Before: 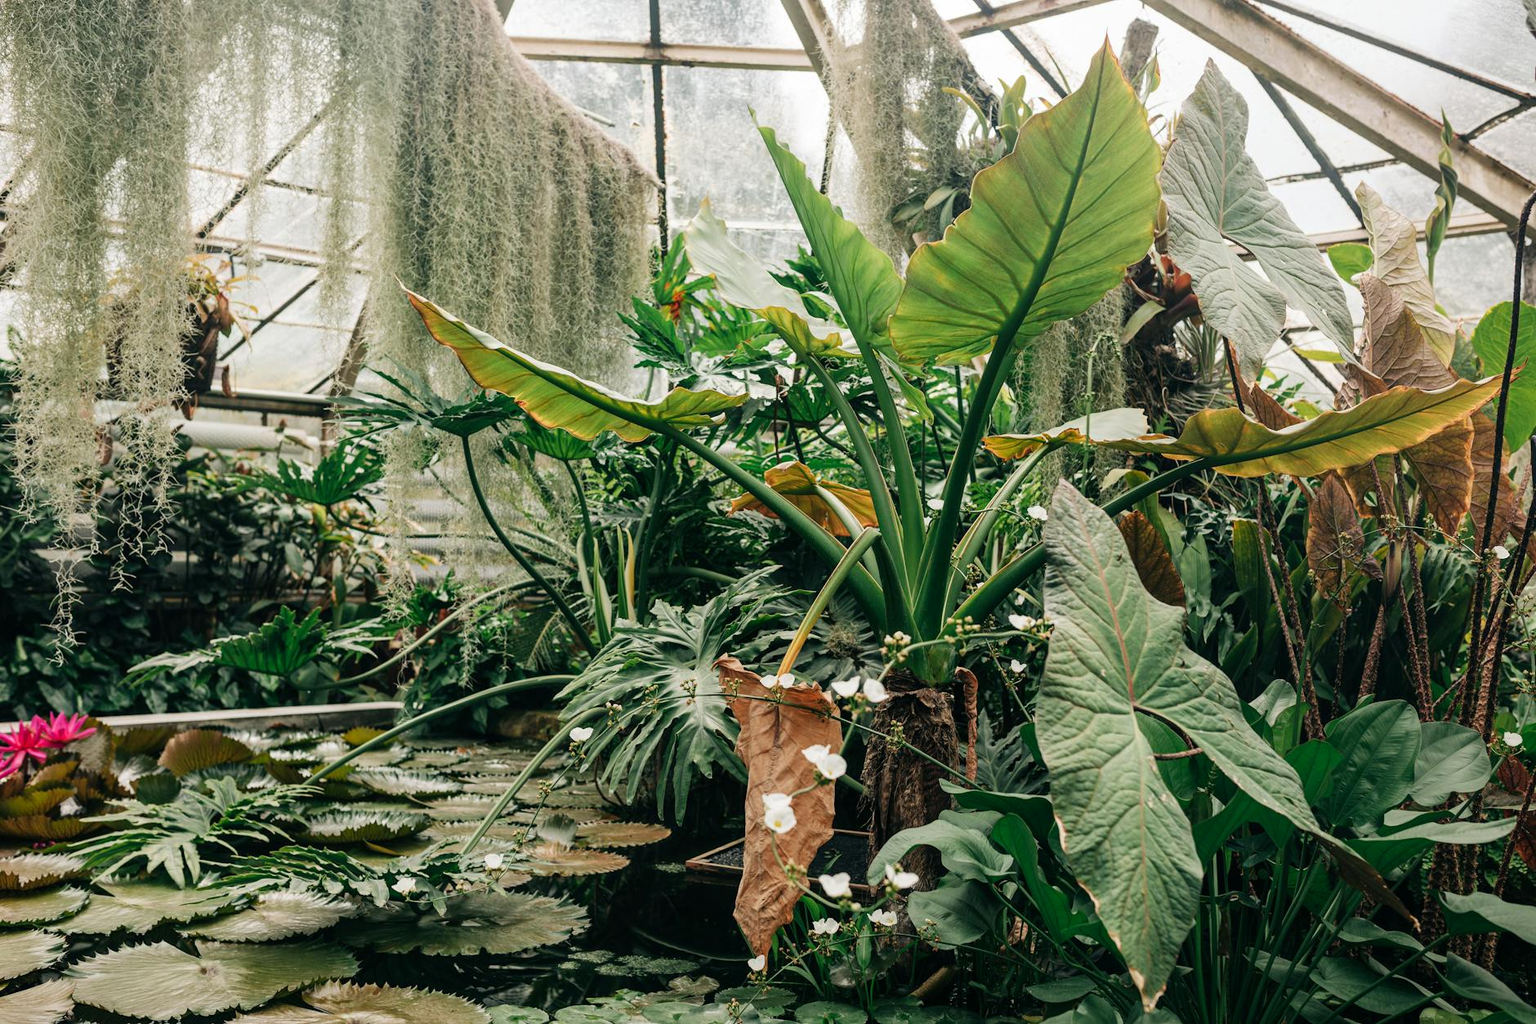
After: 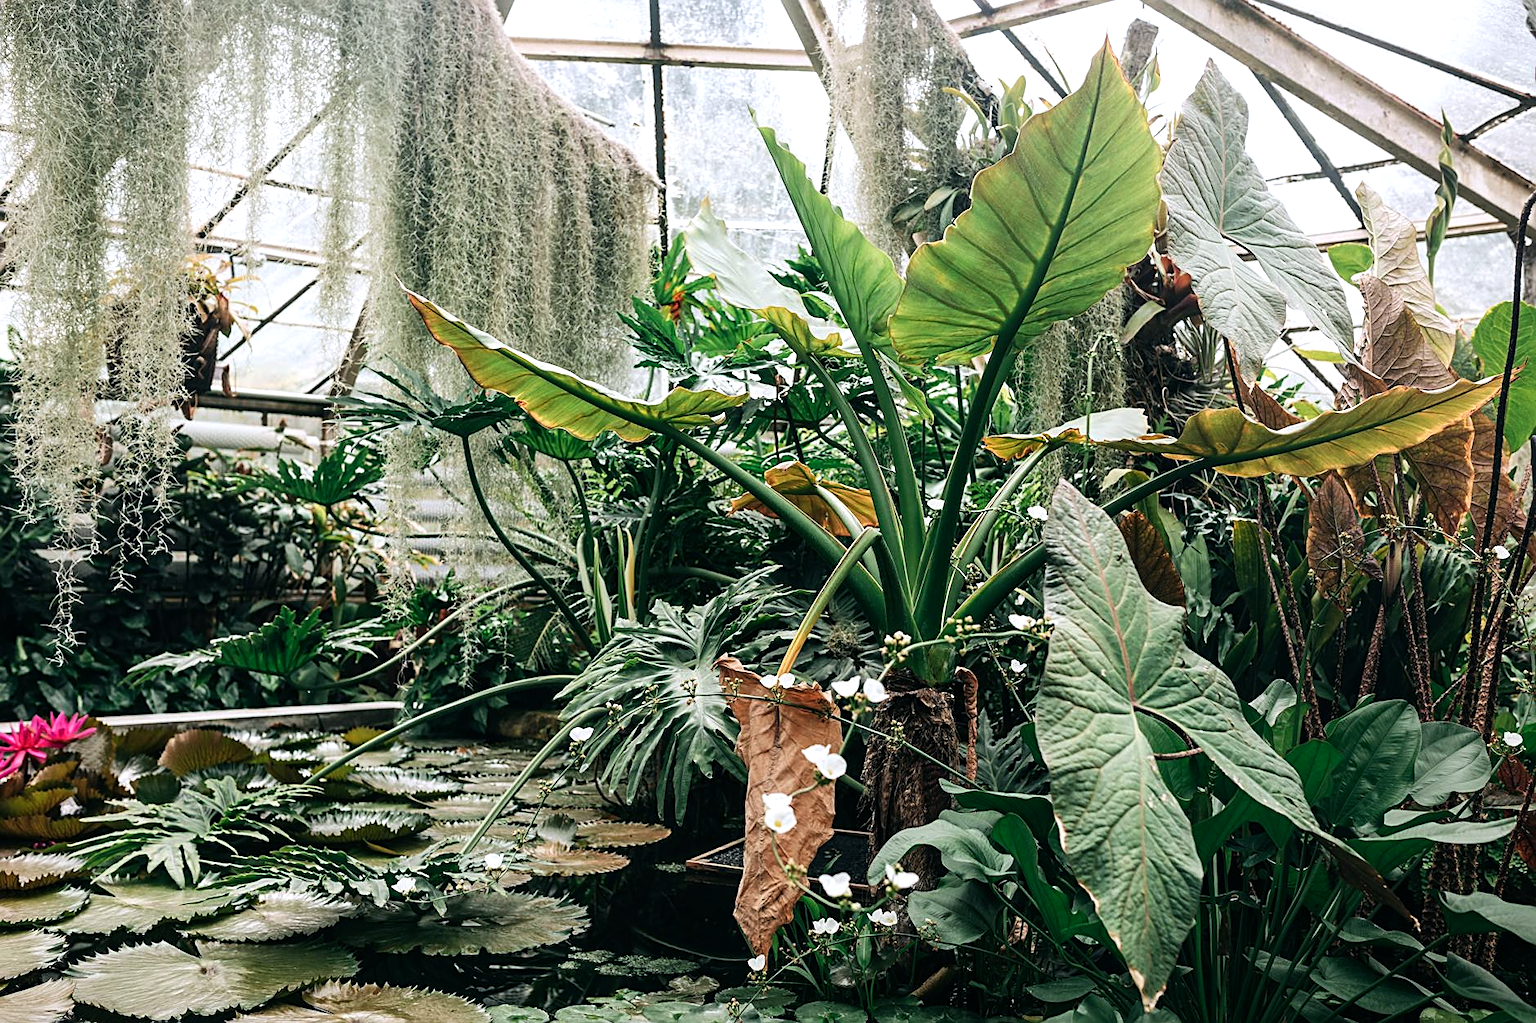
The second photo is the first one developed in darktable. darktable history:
color calibration: illuminant as shot in camera, x 0.358, y 0.373, temperature 4628.91 K
sharpen: on, module defaults
tone equalizer: -8 EV -0.417 EV, -7 EV -0.389 EV, -6 EV -0.333 EV, -5 EV -0.222 EV, -3 EV 0.222 EV, -2 EV 0.333 EV, -1 EV 0.389 EV, +0 EV 0.417 EV, edges refinement/feathering 500, mask exposure compensation -1.57 EV, preserve details no
